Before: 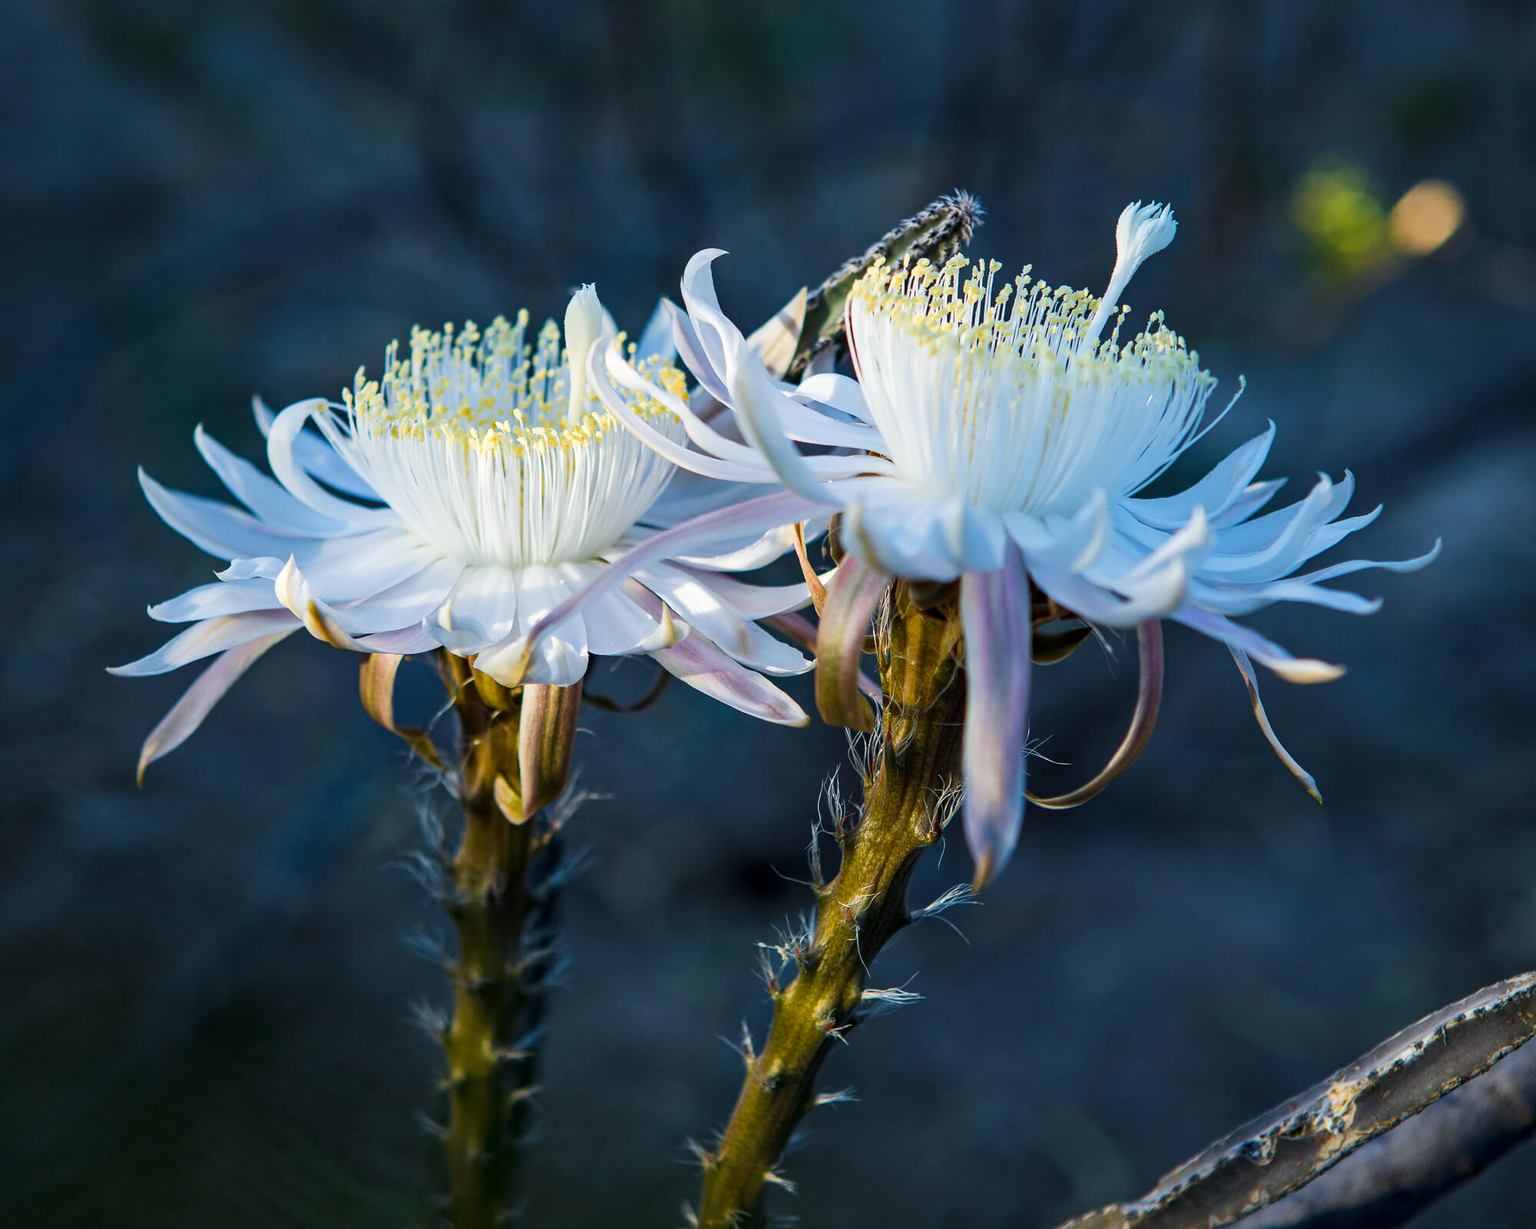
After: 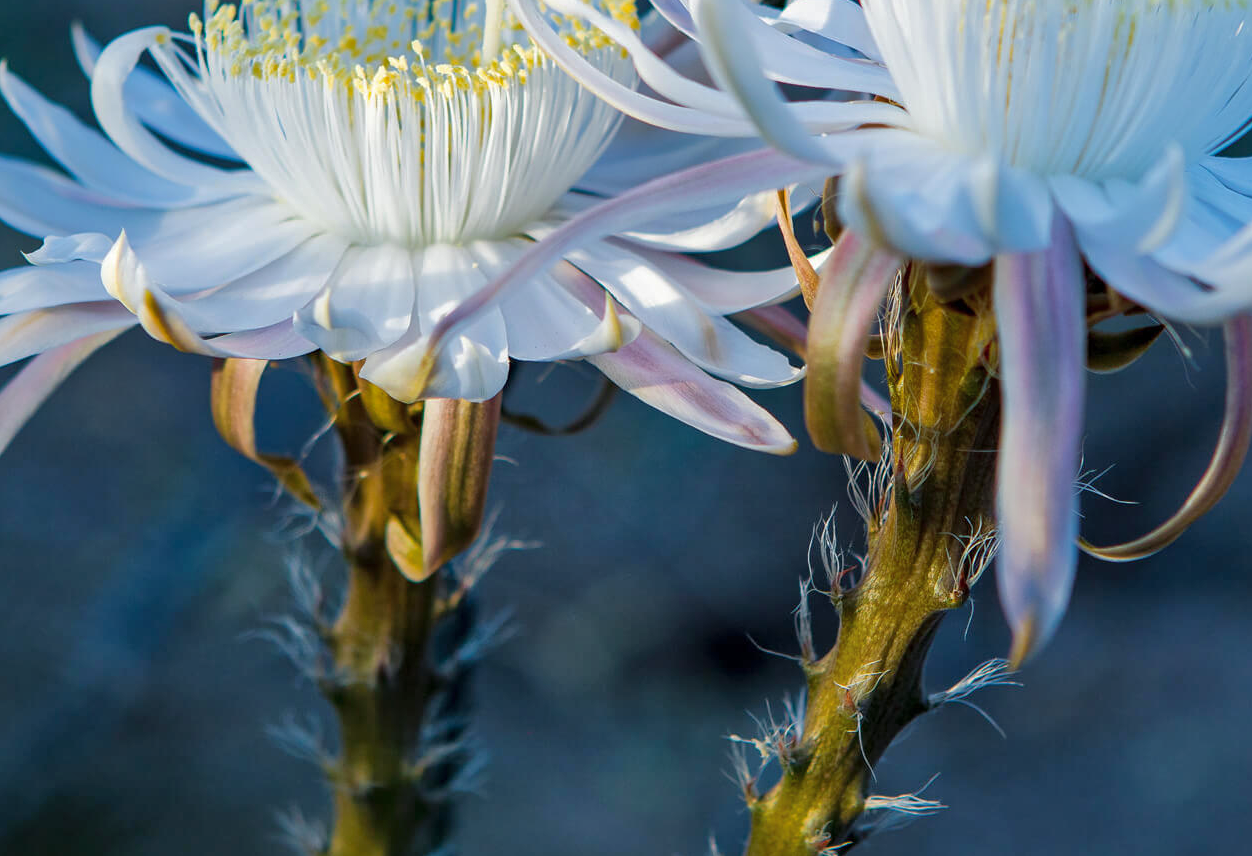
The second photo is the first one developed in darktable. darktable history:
shadows and highlights: on, module defaults
crop: left 12.857%, top 30.799%, right 24.505%, bottom 15.683%
